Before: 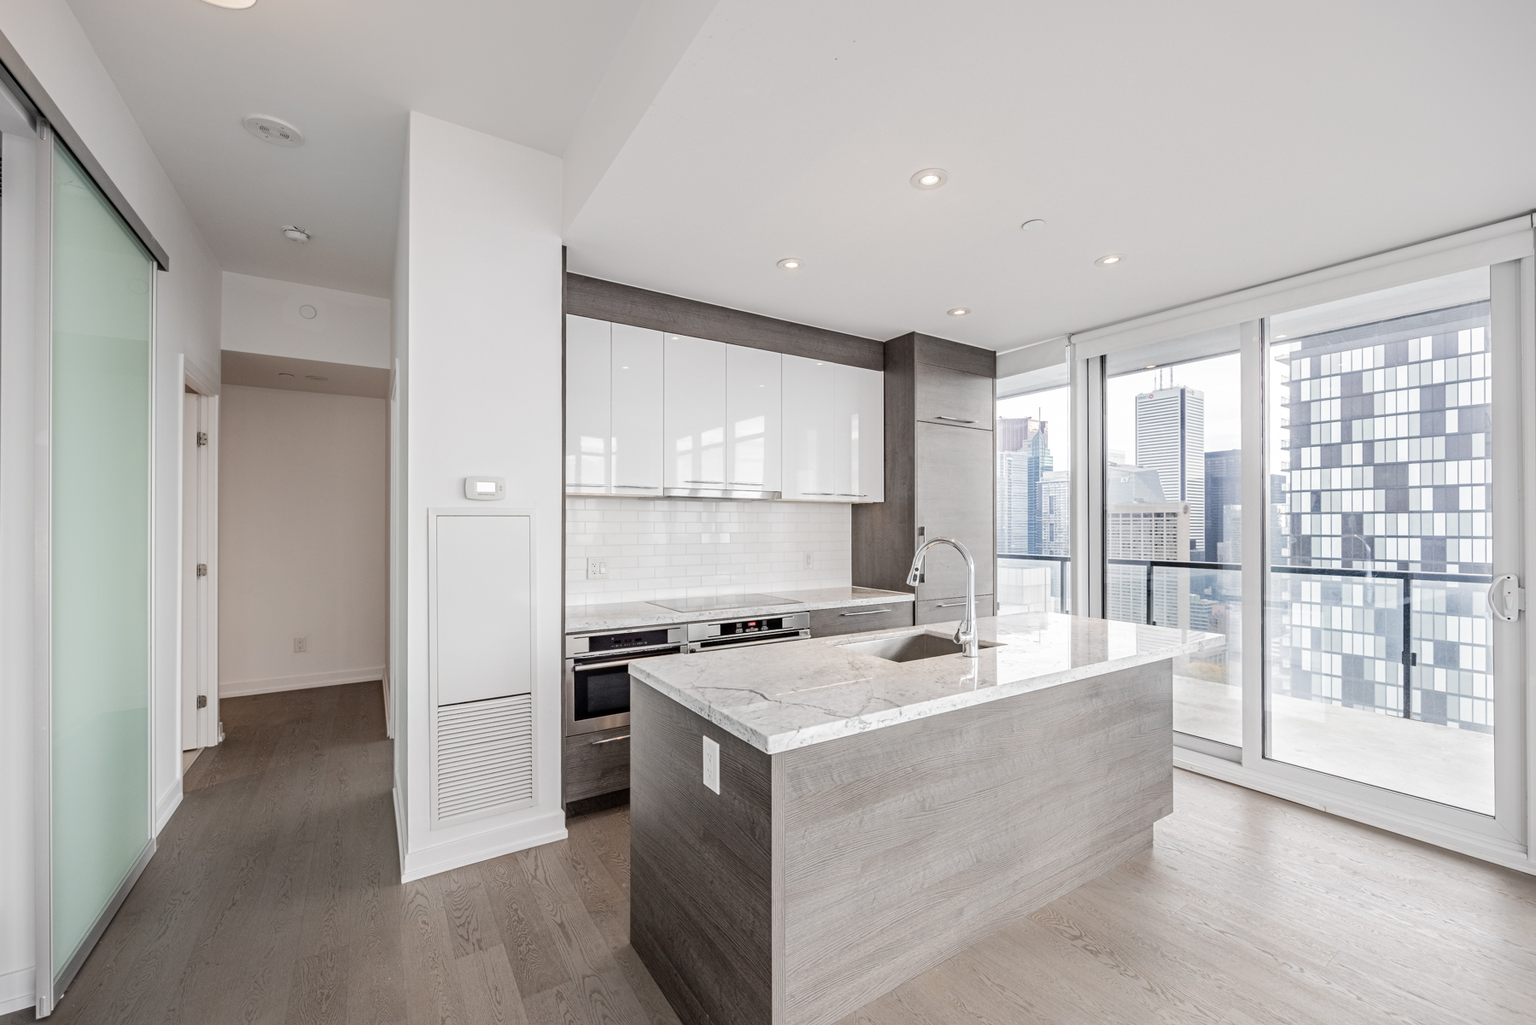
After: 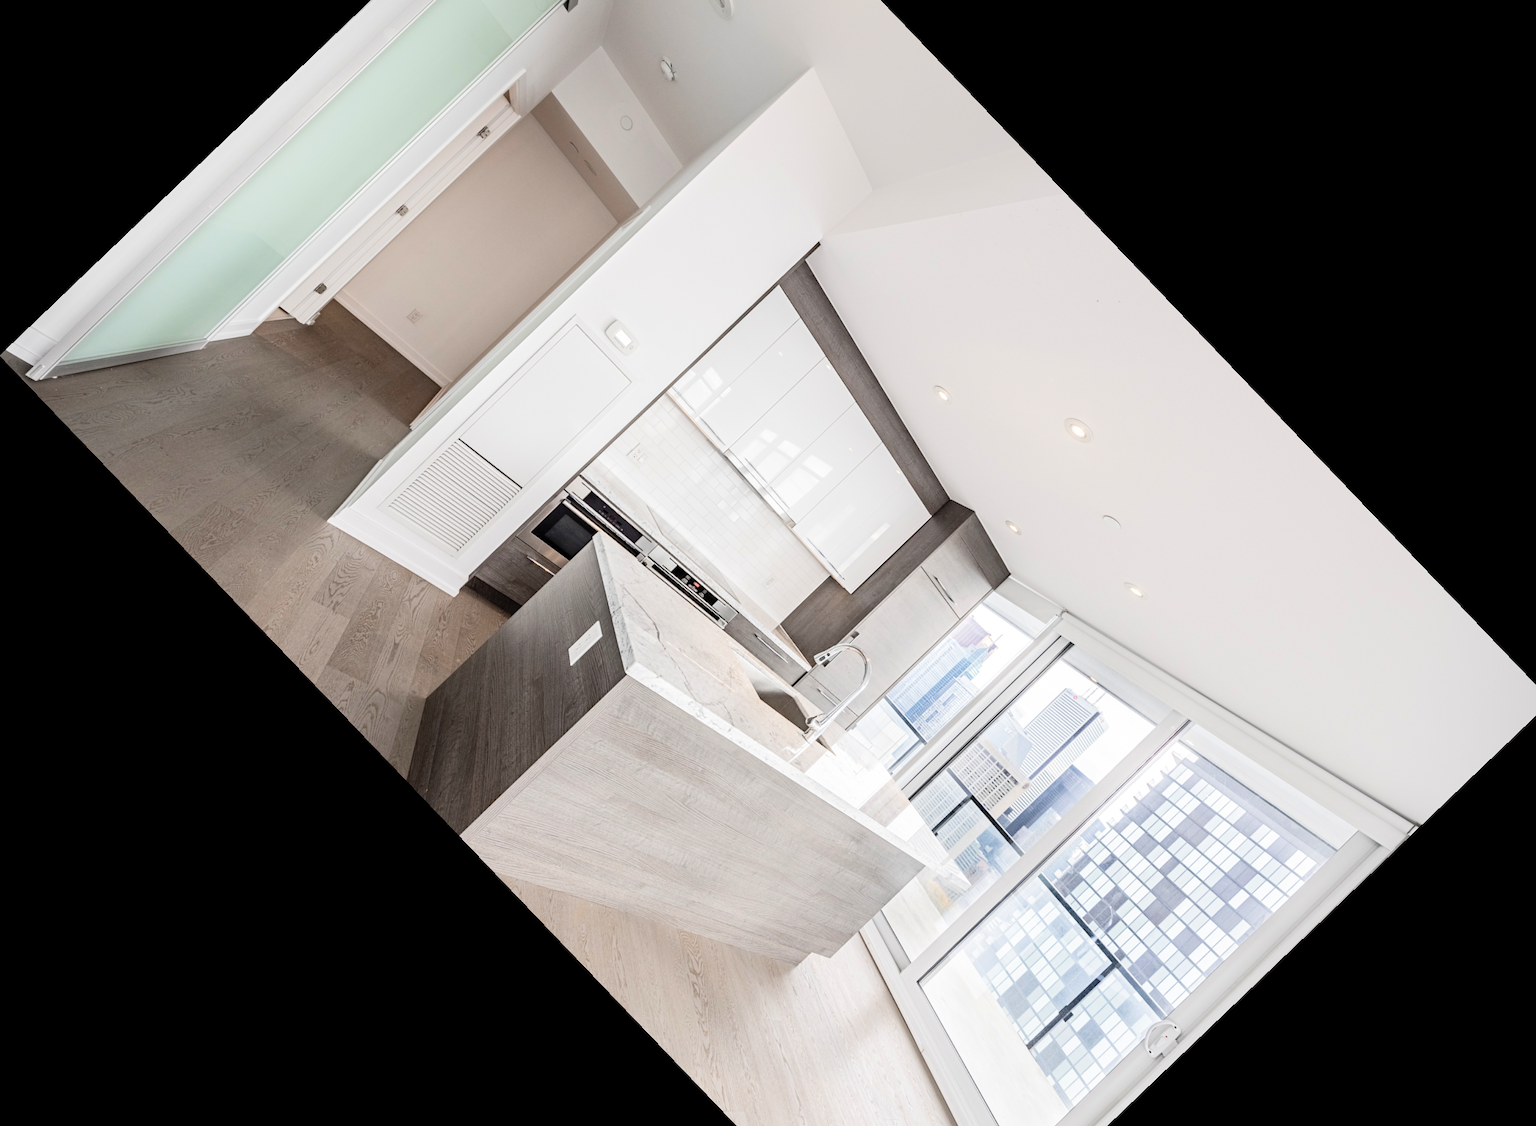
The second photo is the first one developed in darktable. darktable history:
contrast brightness saturation: contrast 0.2, brightness 0.16, saturation 0.22
crop and rotate: angle -46.26°, top 16.234%, right 0.912%, bottom 11.704%
